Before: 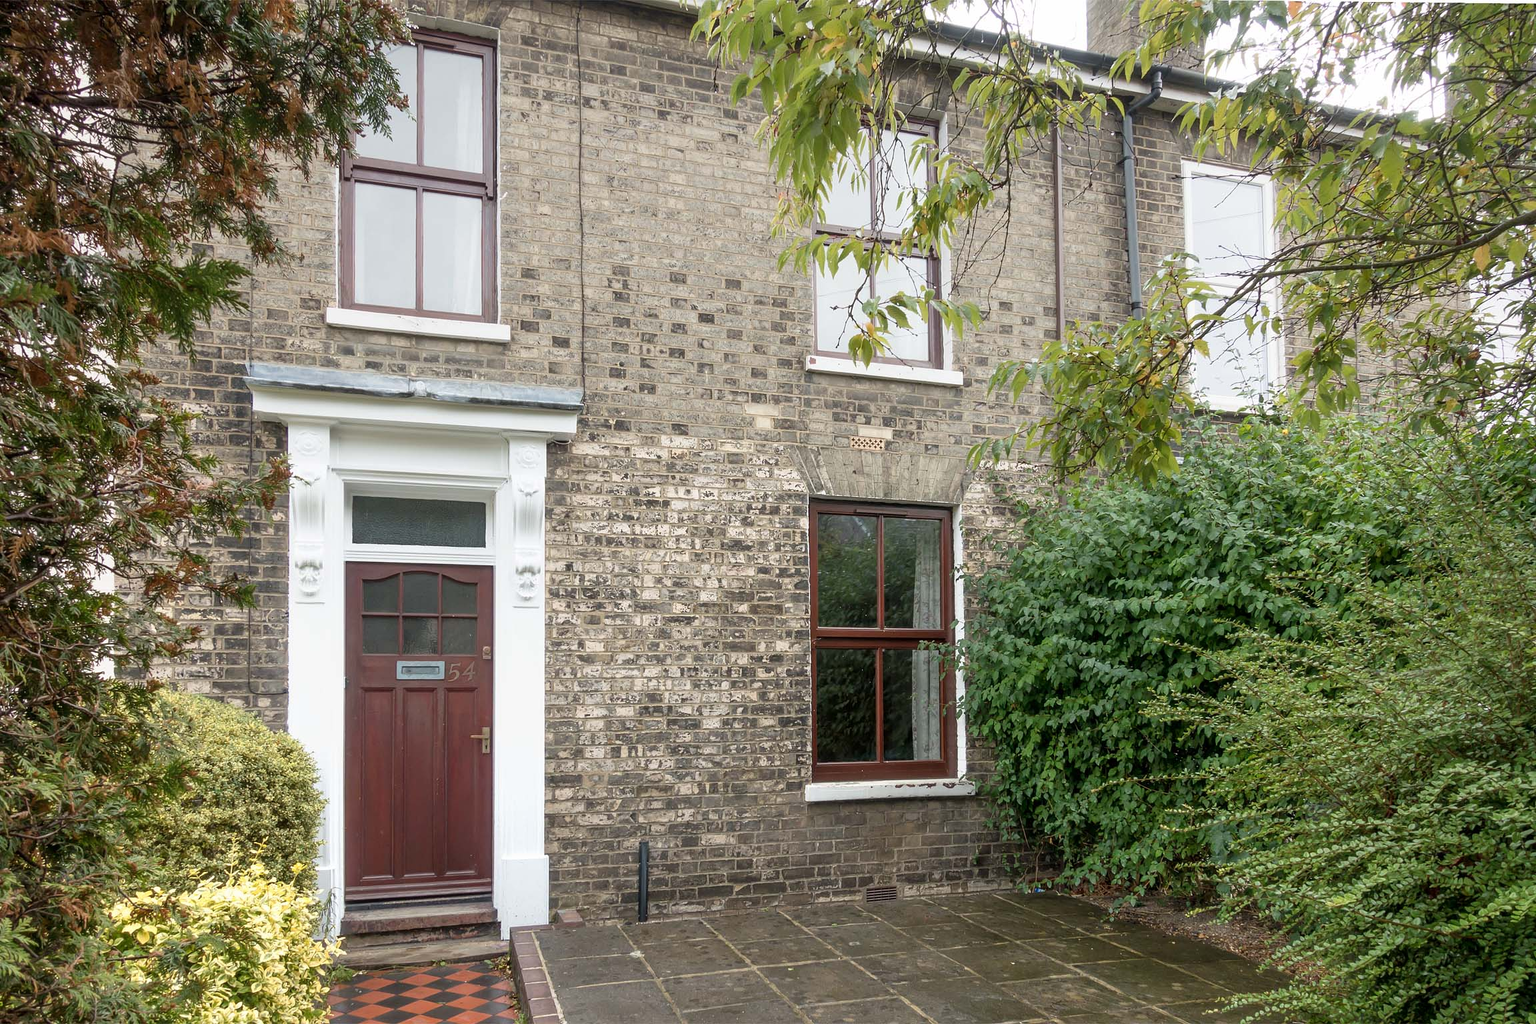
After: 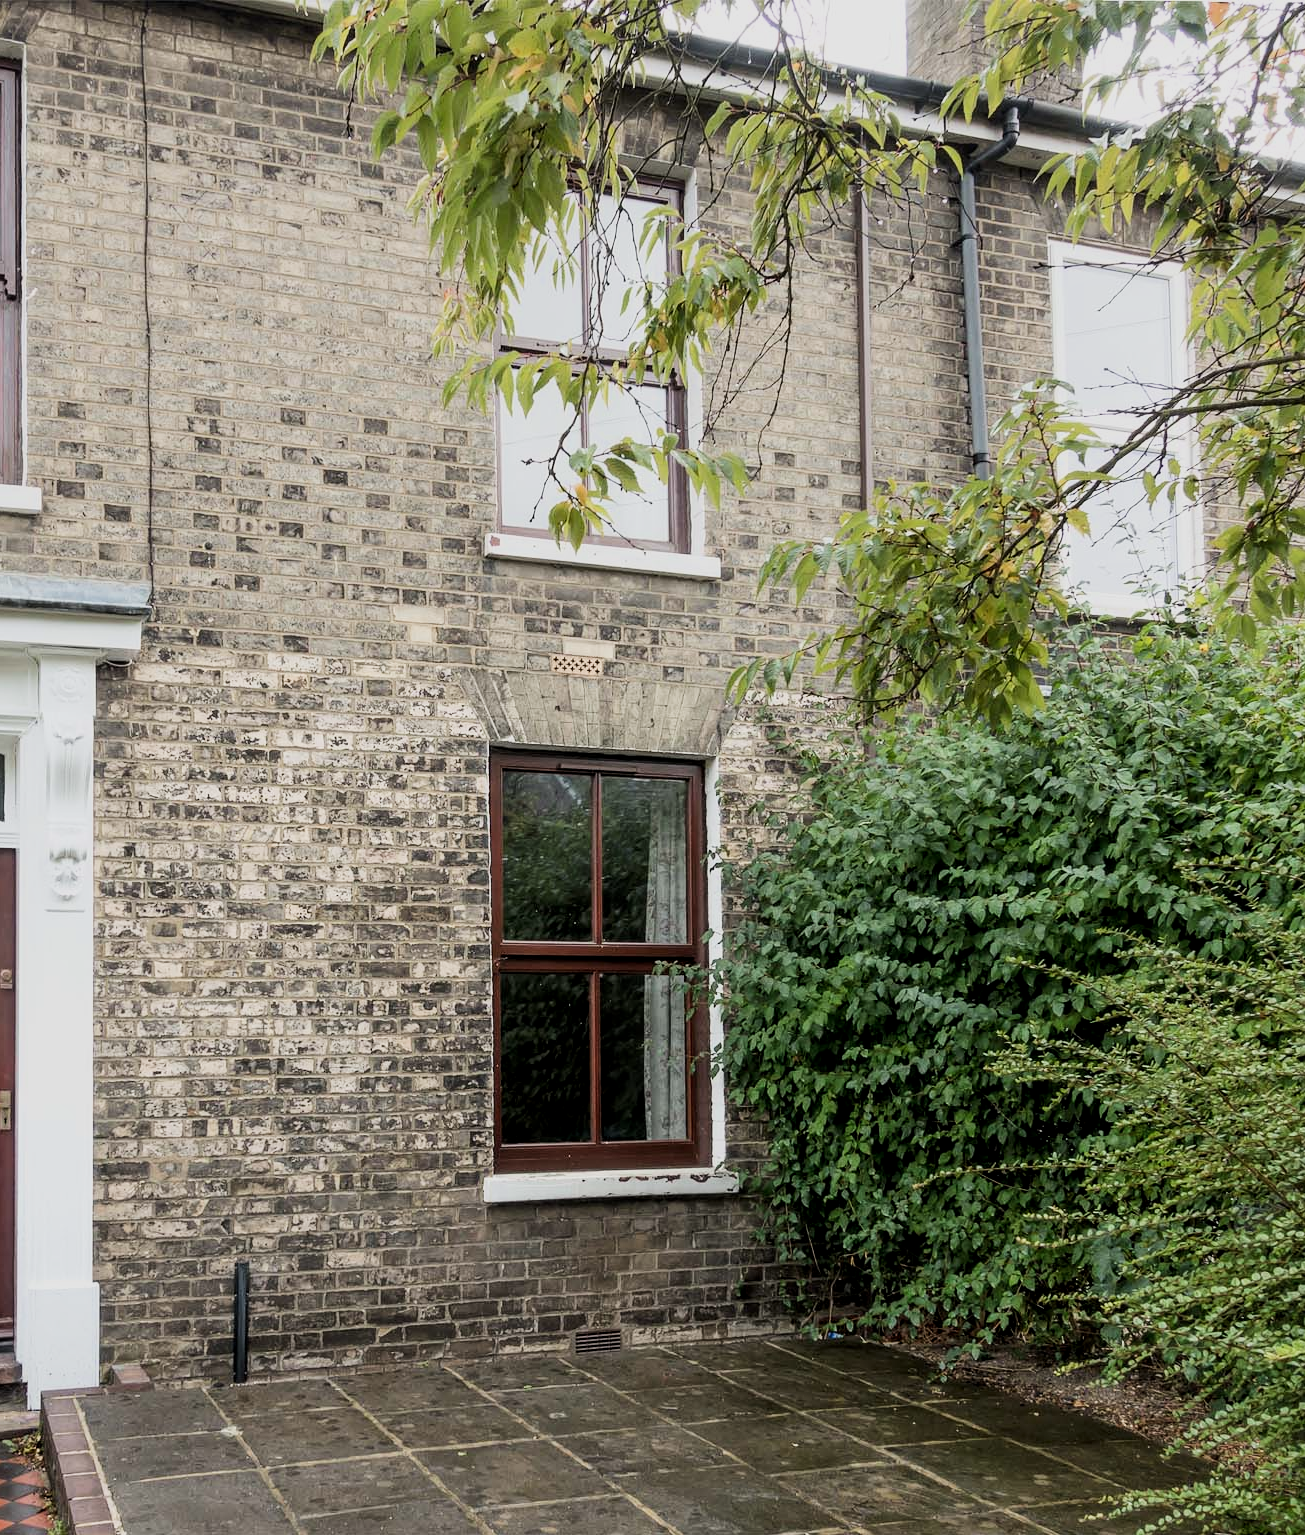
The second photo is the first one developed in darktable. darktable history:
local contrast: highlights 100%, shadows 100%, detail 120%, midtone range 0.2
filmic rgb: black relative exposure -7.5 EV, white relative exposure 5 EV, hardness 3.31, contrast 1.3, contrast in shadows safe
crop: left 31.458%, top 0%, right 11.876%
